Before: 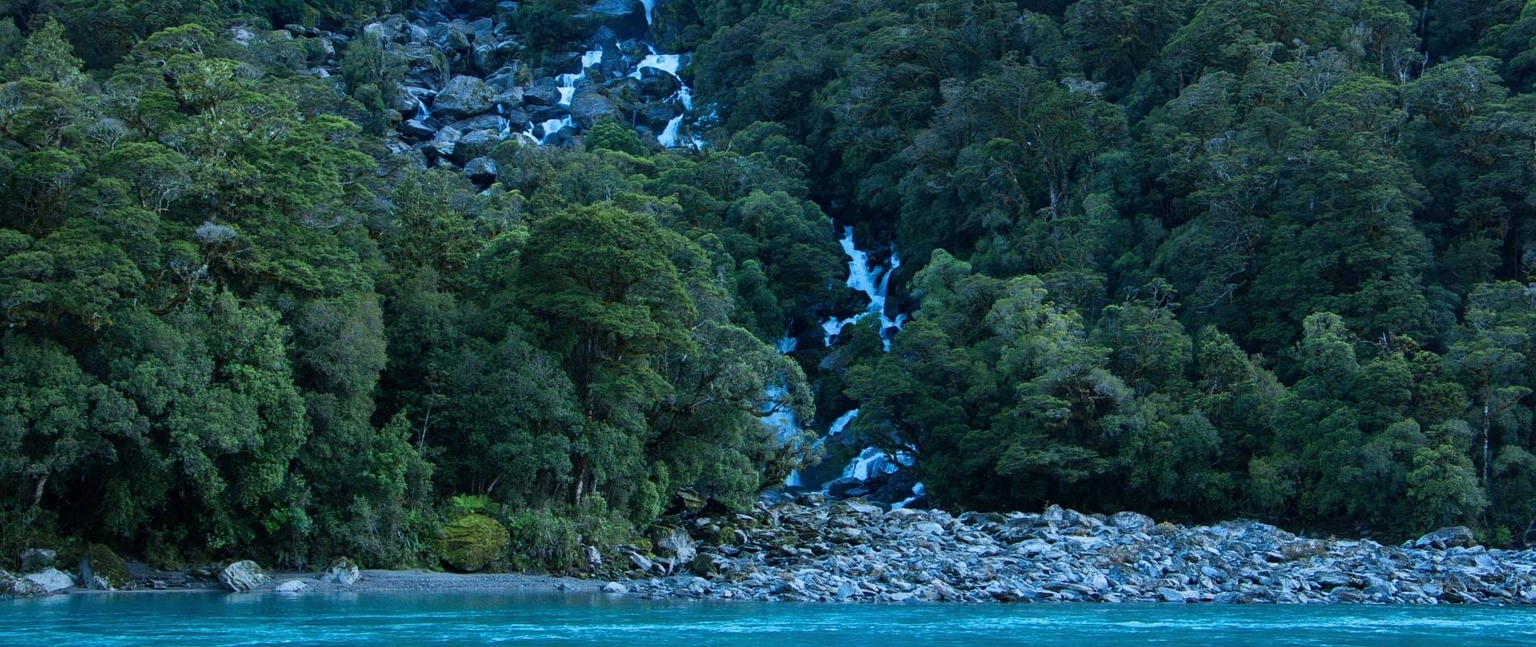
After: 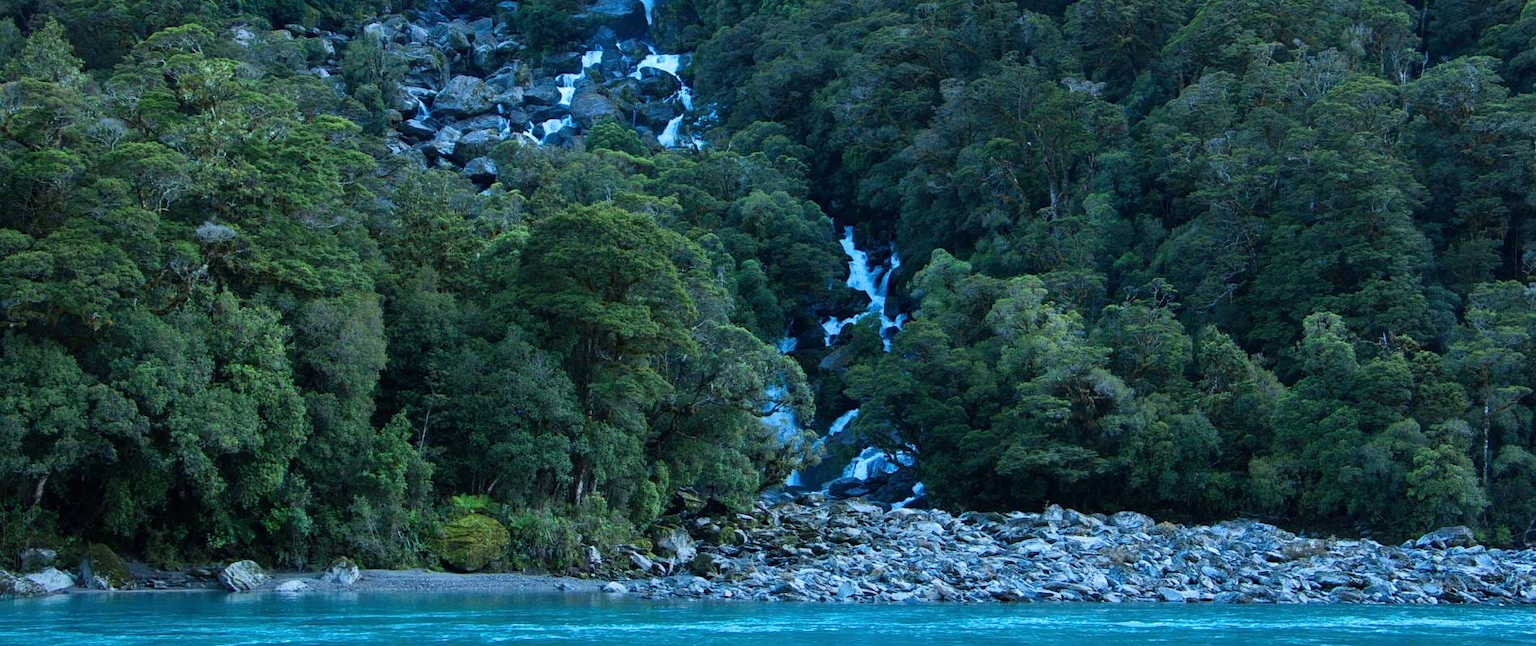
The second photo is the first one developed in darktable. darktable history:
exposure: exposure 0.191 EV, compensate highlight preservation false
